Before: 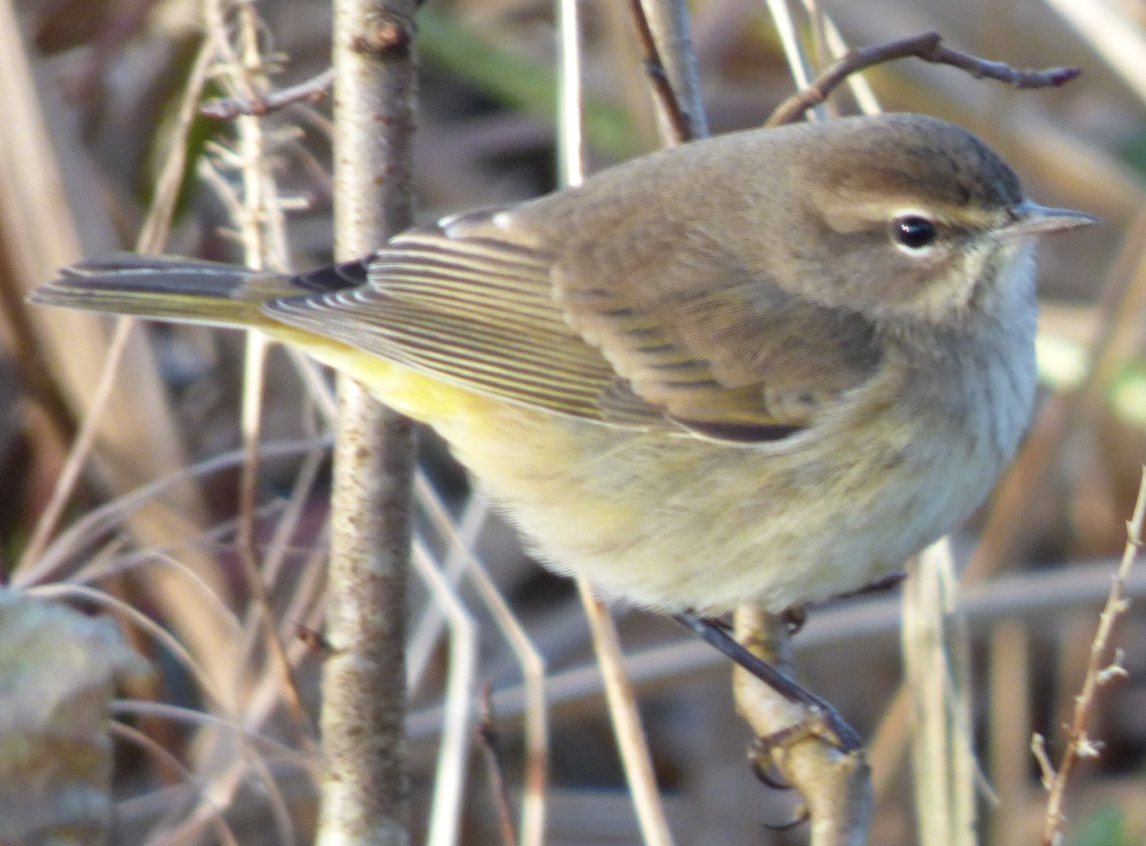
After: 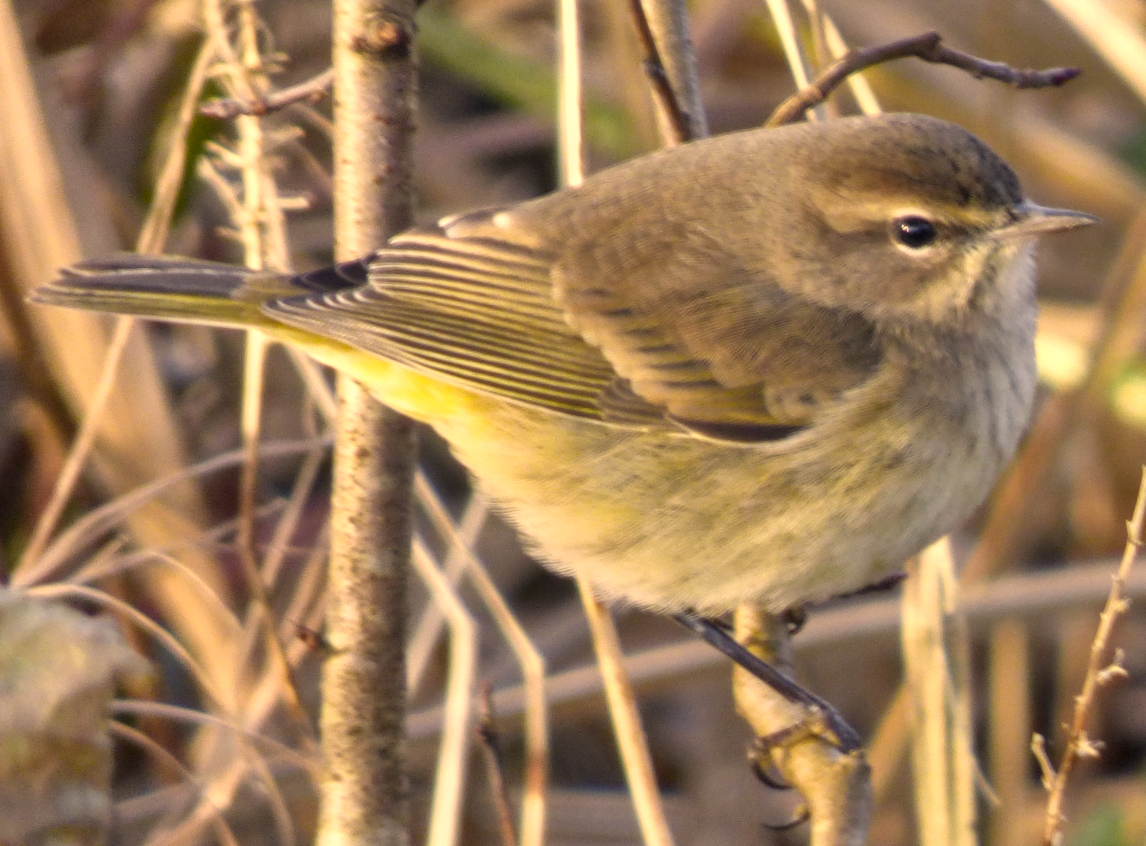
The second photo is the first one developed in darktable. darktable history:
color correction: highlights a* 15, highlights b* 31.55
shadows and highlights: shadows 24.5, highlights -78.15, soften with gaussian
local contrast: on, module defaults
